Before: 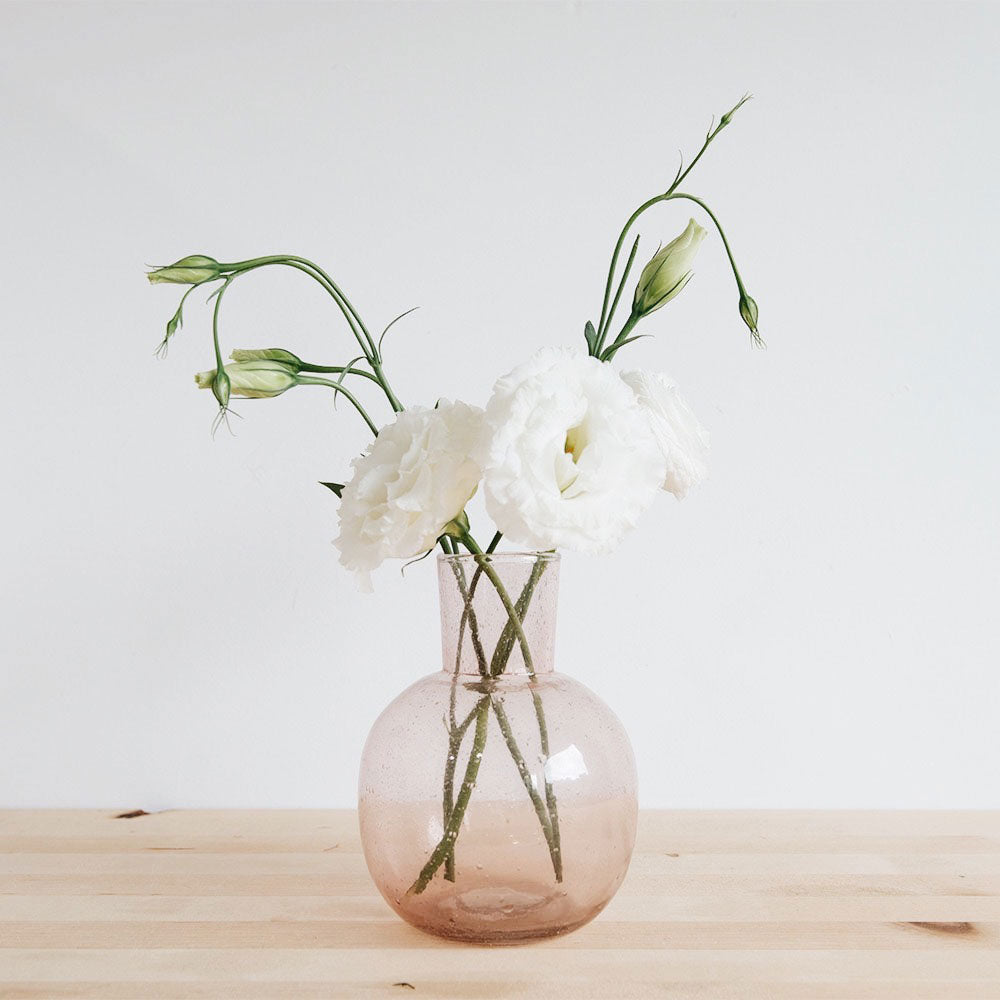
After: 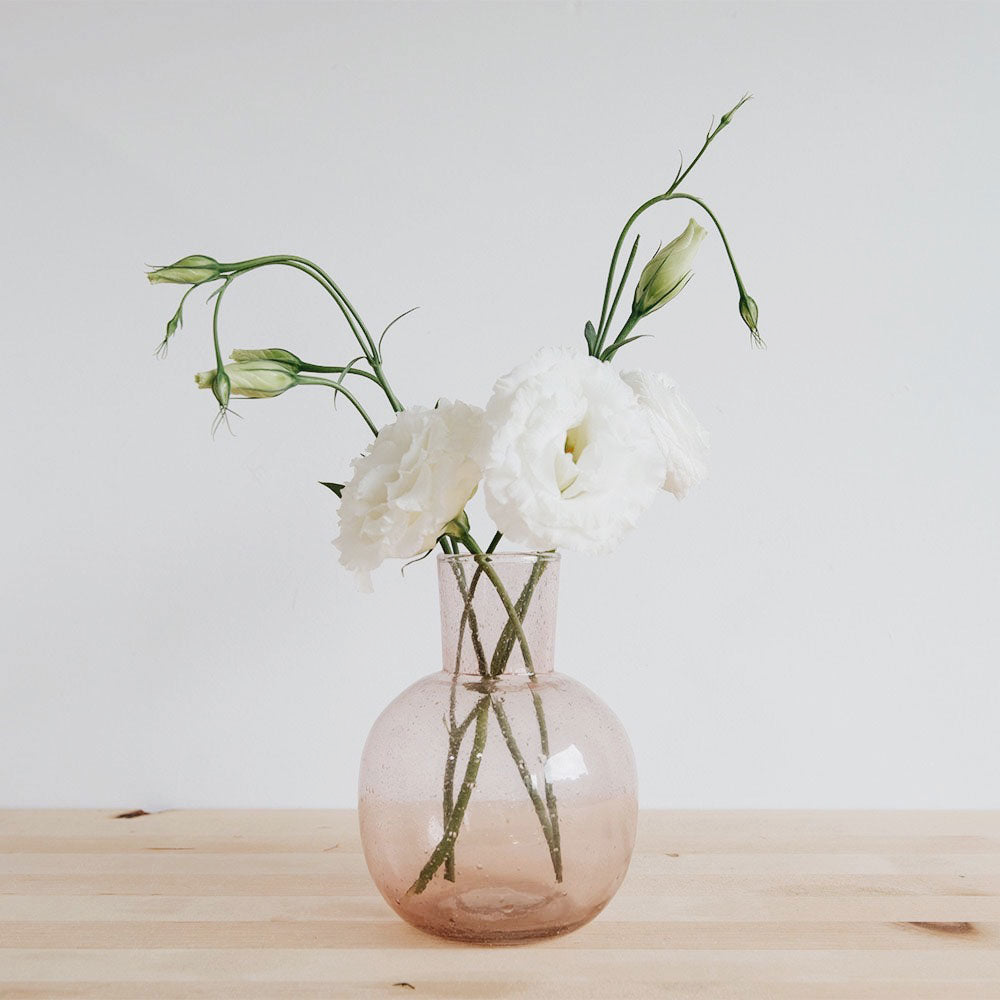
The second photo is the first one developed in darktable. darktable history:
color balance rgb: on, module defaults
exposure: exposure -0.153 EV, compensate highlight preservation false
